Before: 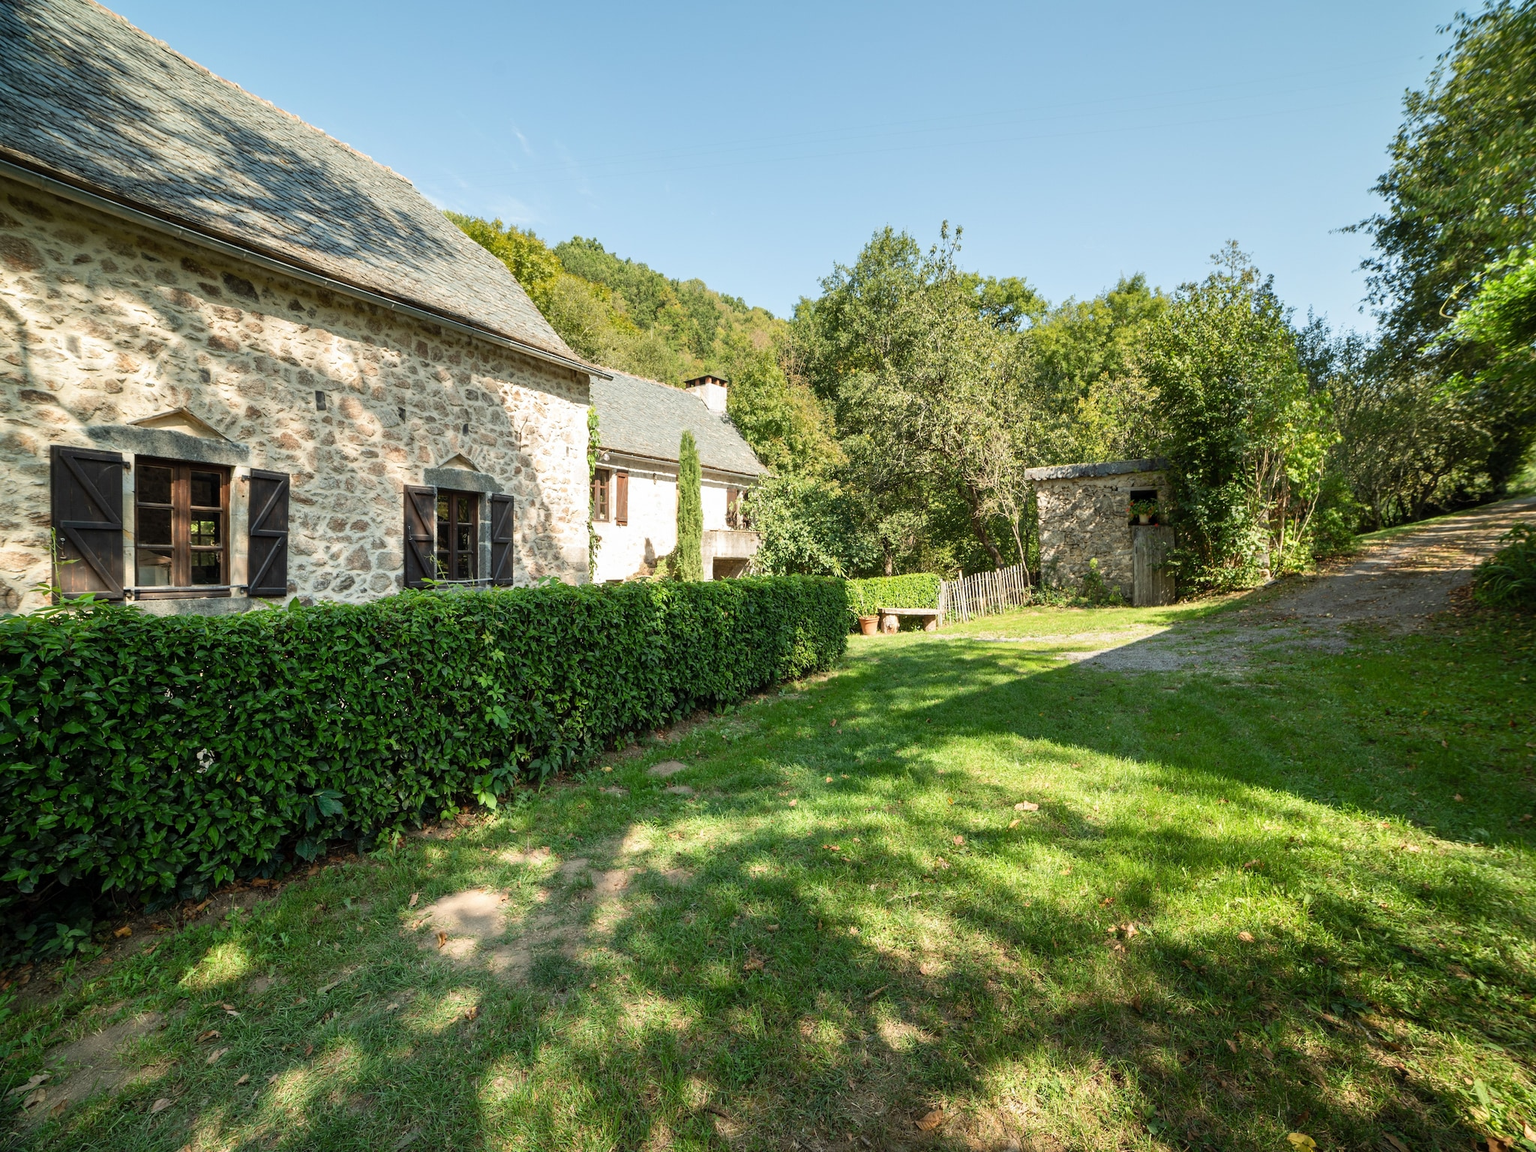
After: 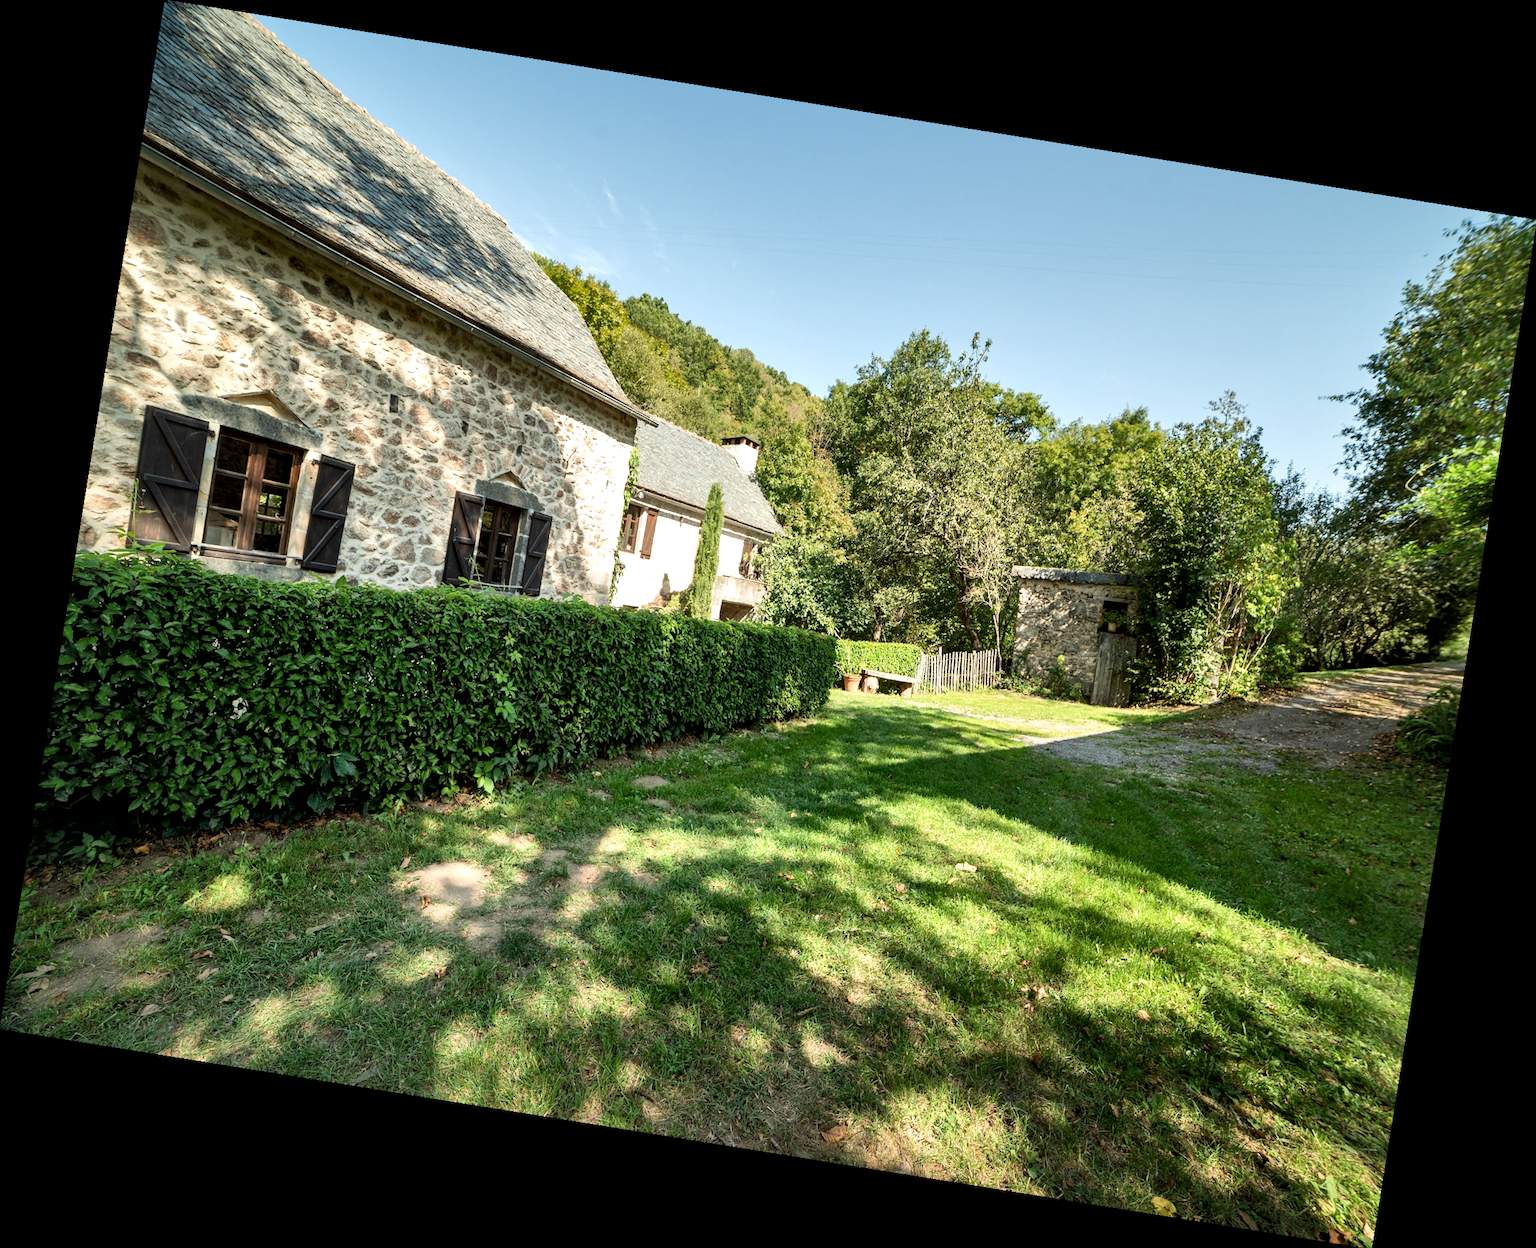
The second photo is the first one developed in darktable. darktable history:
local contrast: mode bilateral grid, contrast 100, coarseness 100, detail 165%, midtone range 0.2
rotate and perspective: rotation 9.12°, automatic cropping off
